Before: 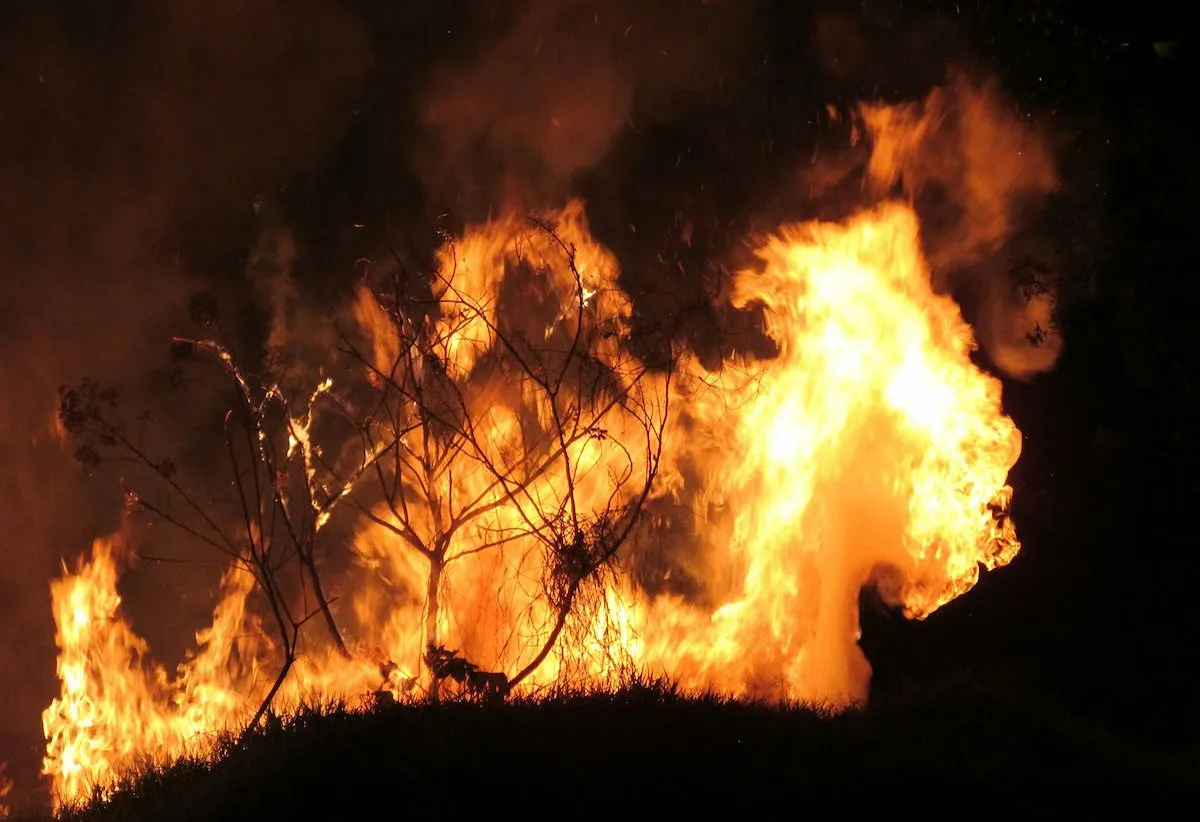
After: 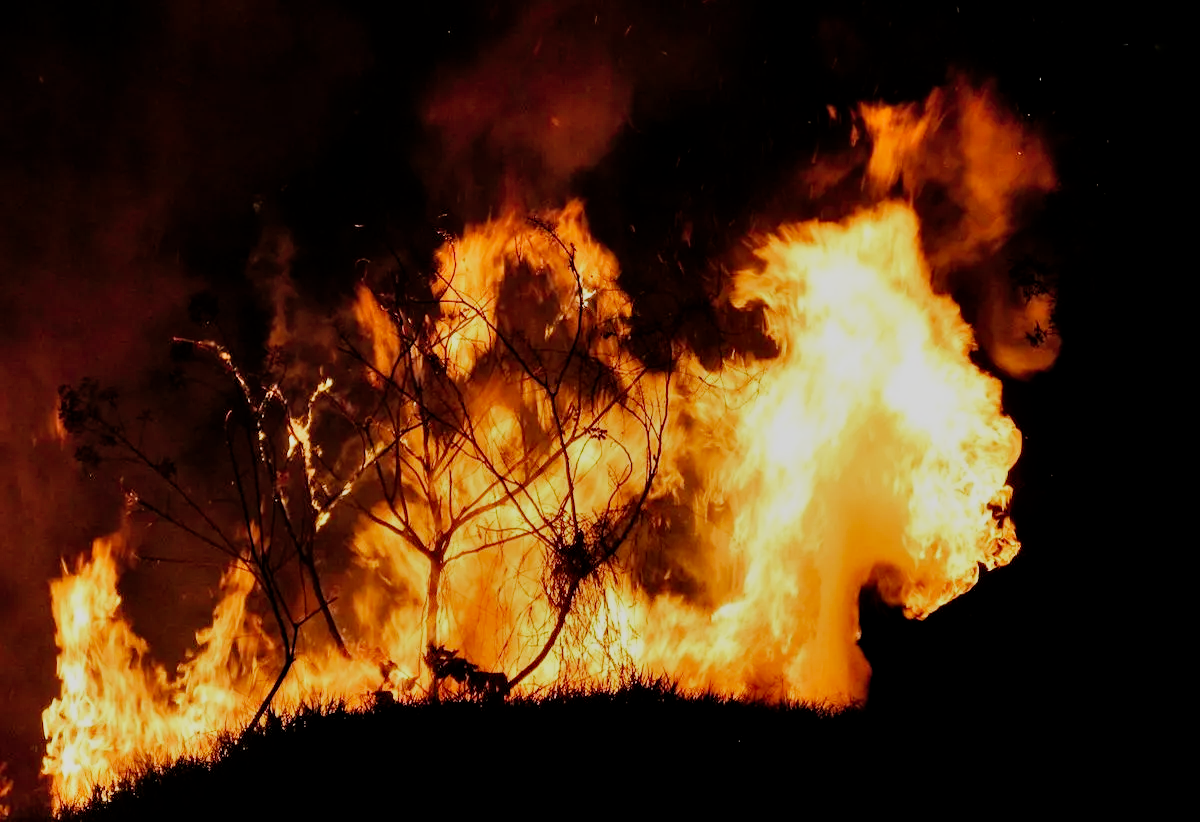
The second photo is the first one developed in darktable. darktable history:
shadows and highlights: shadows 37.27, highlights -28.18, soften with gaussian
filmic rgb: middle gray luminance 29%, black relative exposure -10.3 EV, white relative exposure 5.5 EV, threshold 6 EV, target black luminance 0%, hardness 3.95, latitude 2.04%, contrast 1.132, highlights saturation mix 5%, shadows ↔ highlights balance 15.11%, preserve chrominance no, color science v3 (2019), use custom middle-gray values true, iterations of high-quality reconstruction 0, enable highlight reconstruction true
exposure: black level correction 0.001, exposure 0.5 EV, compensate exposure bias true, compensate highlight preservation false
